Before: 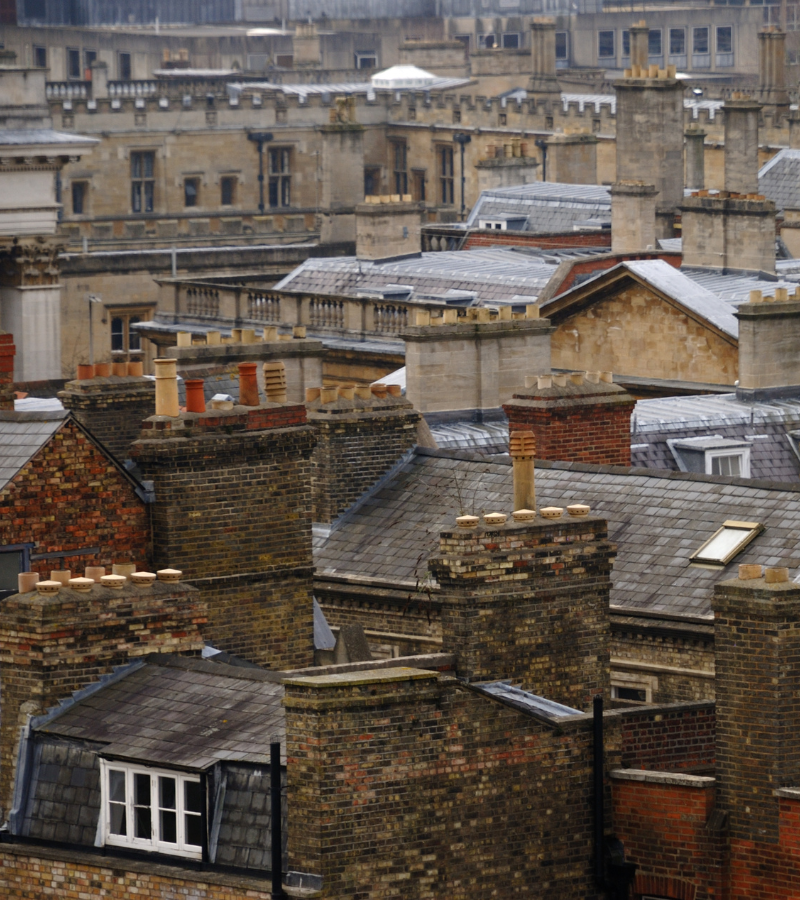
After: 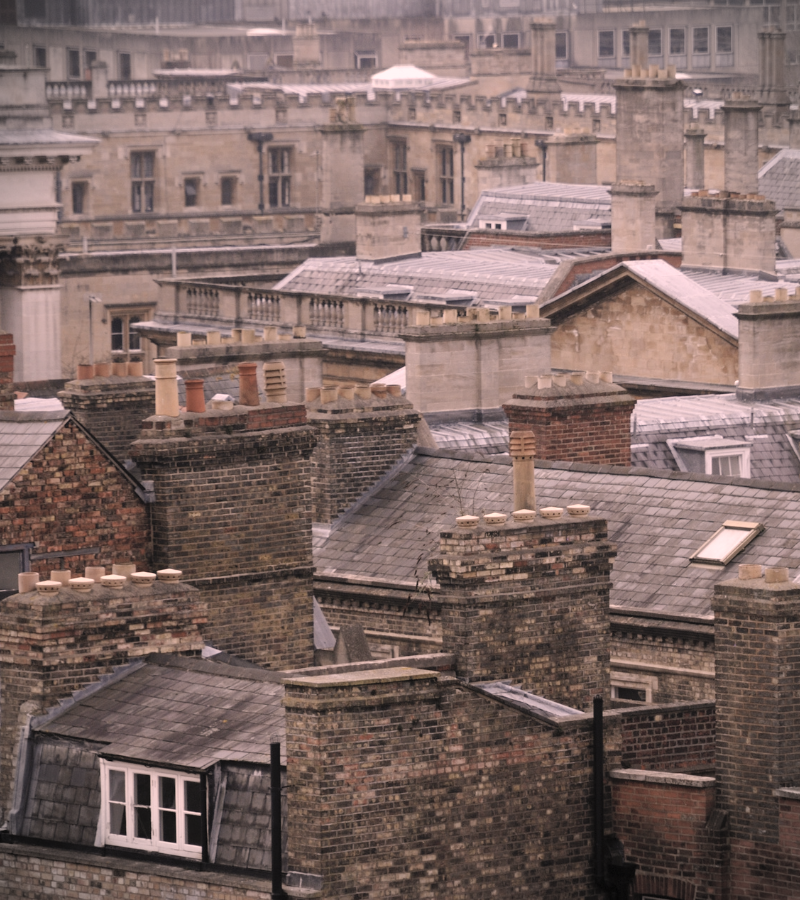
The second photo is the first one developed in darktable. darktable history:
vignetting: fall-off start 91.65%, brightness -0.619, saturation -0.683, unbound false
exposure: exposure -0.01 EV, compensate highlight preservation false
contrast brightness saturation: brightness 0.183, saturation -0.5
color correction: highlights a* 14.49, highlights b* 4.85
